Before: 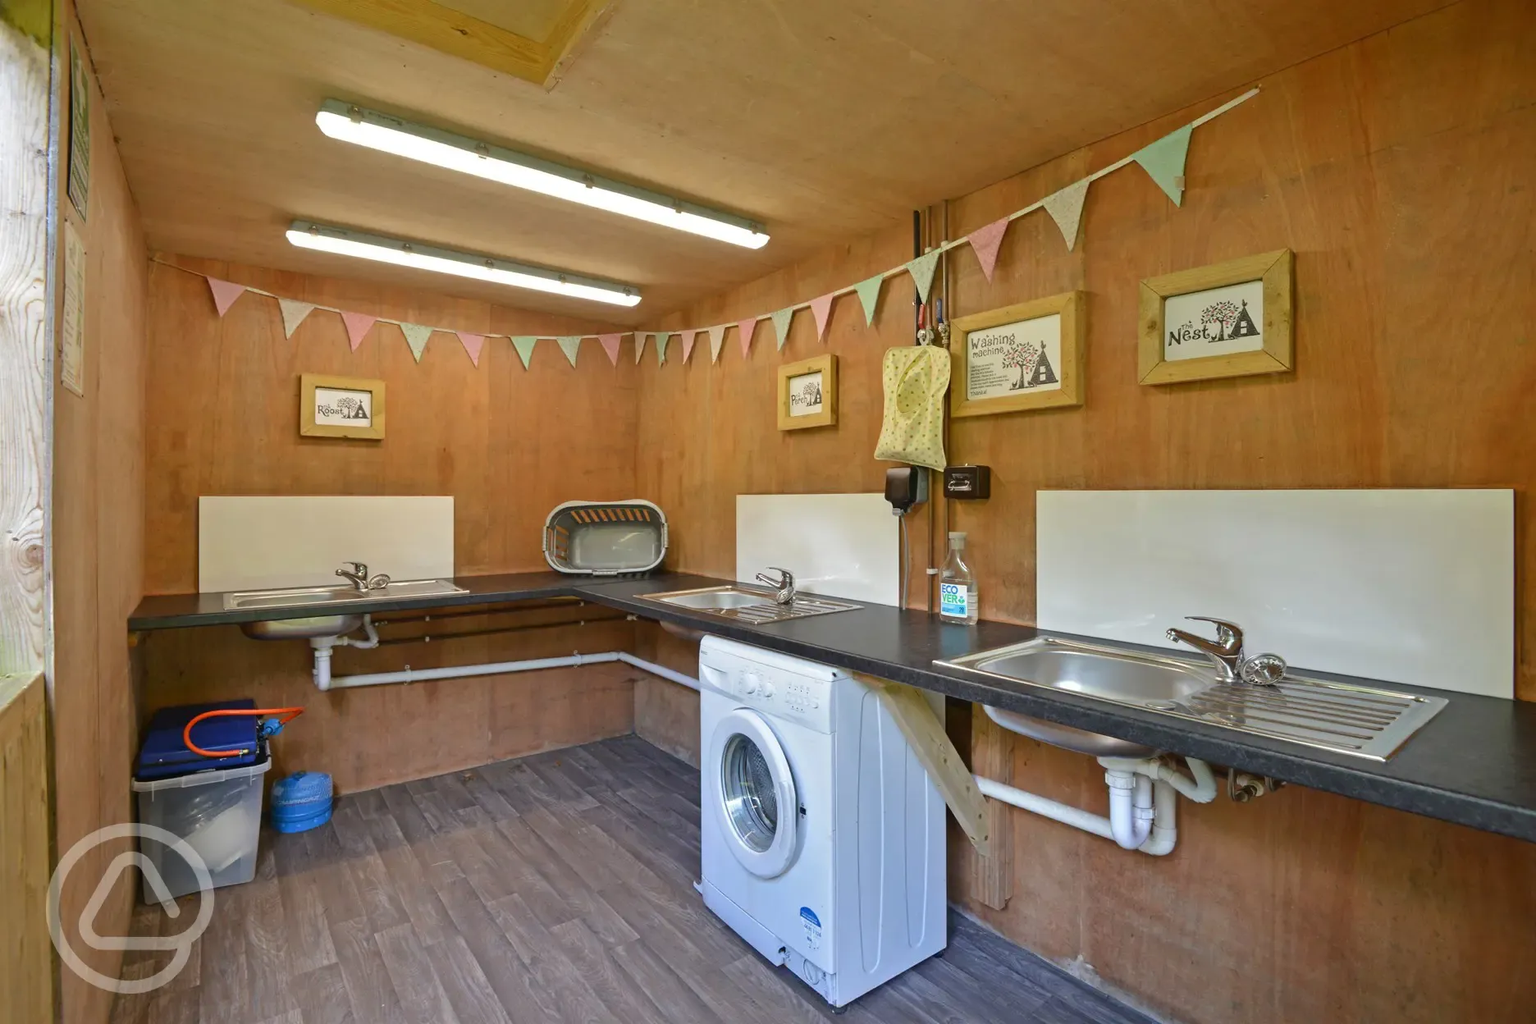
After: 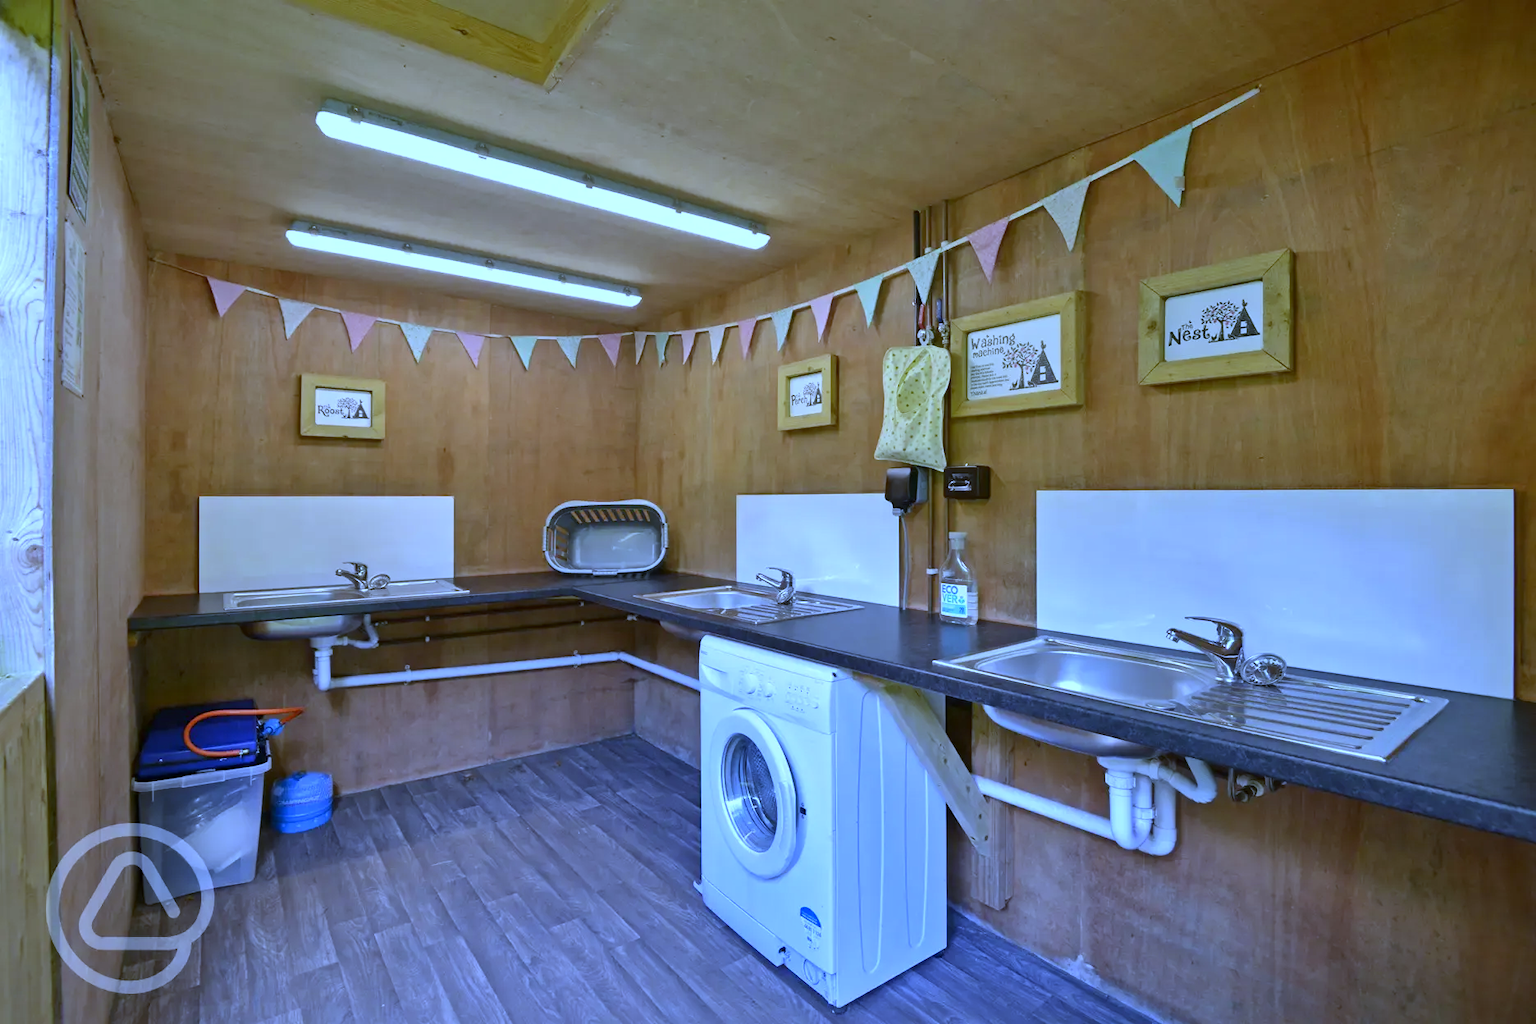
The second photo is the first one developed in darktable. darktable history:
white balance: red 0.766, blue 1.537
local contrast: mode bilateral grid, contrast 20, coarseness 50, detail 120%, midtone range 0.2
